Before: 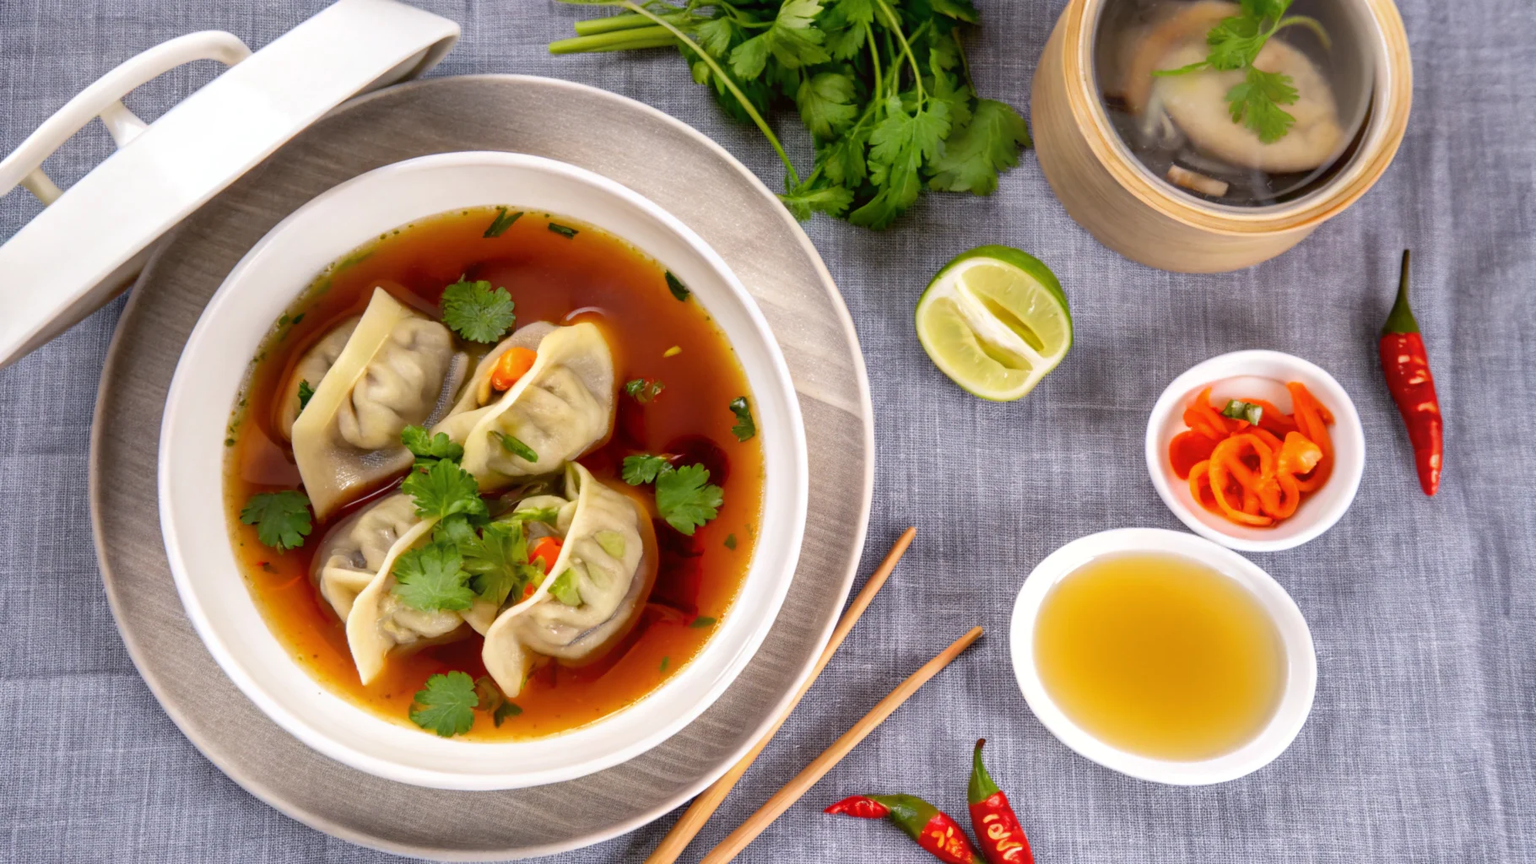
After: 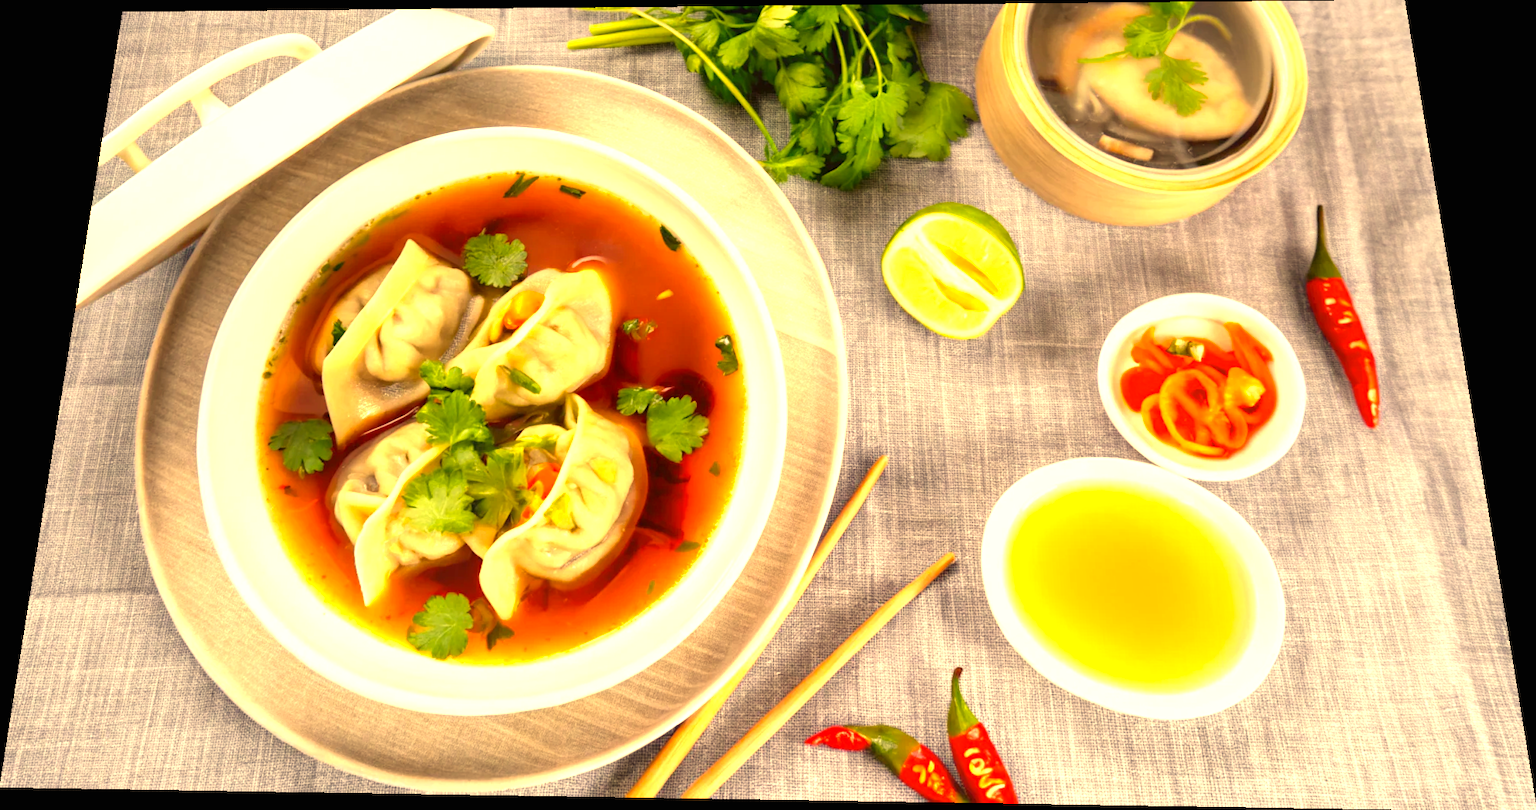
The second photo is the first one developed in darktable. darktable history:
exposure: black level correction 0, exposure 1.125 EV, compensate exposure bias true, compensate highlight preservation false
rotate and perspective: rotation 0.128°, lens shift (vertical) -0.181, lens shift (horizontal) -0.044, shear 0.001, automatic cropping off
white balance: red 1.123, blue 0.83
color correction: highlights a* 1.39, highlights b* 17.83
